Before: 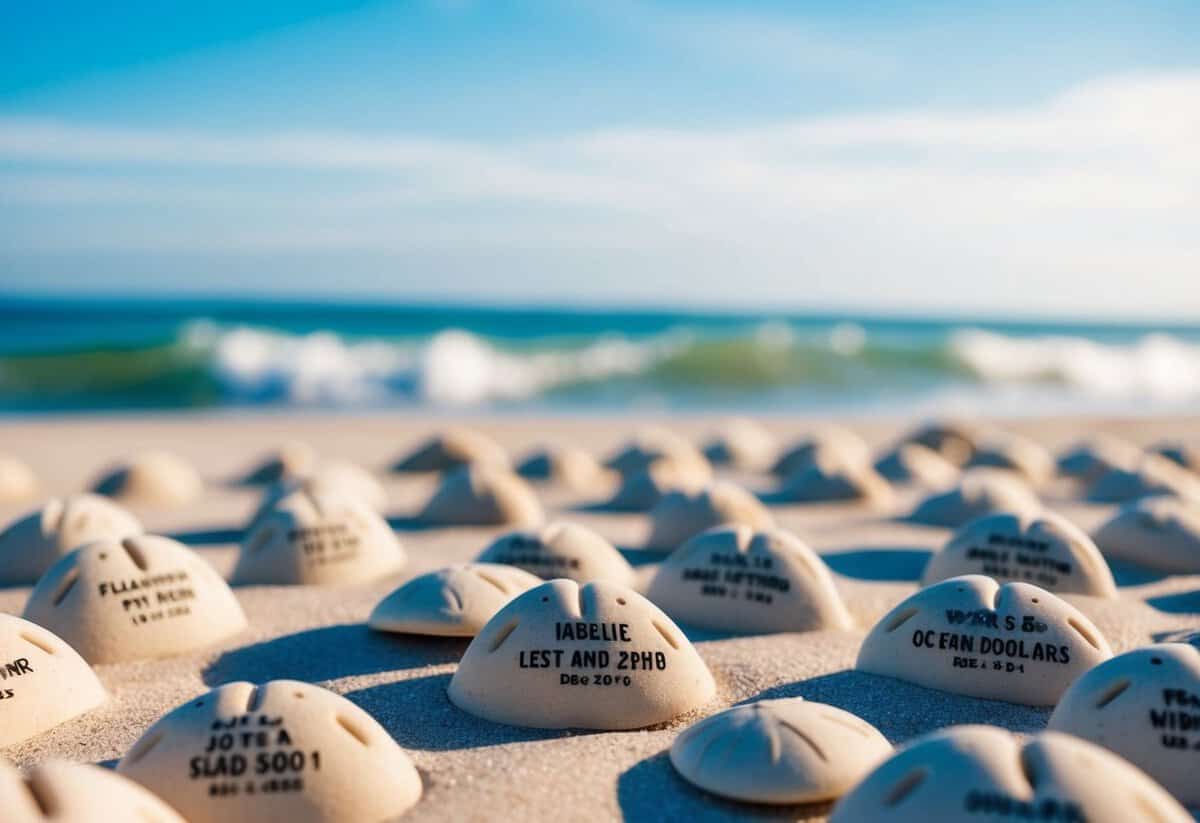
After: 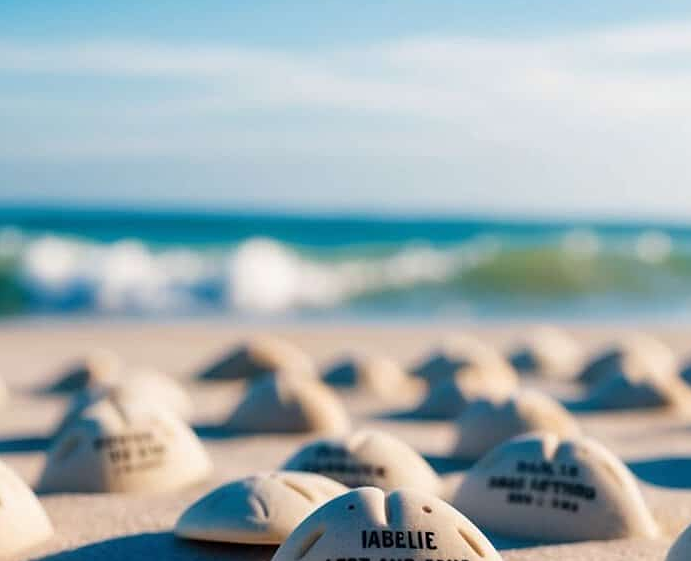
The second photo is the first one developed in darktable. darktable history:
sharpen: radius 1.274, amount 0.298, threshold 0.082
crop: left 16.187%, top 11.195%, right 26.148%, bottom 20.57%
